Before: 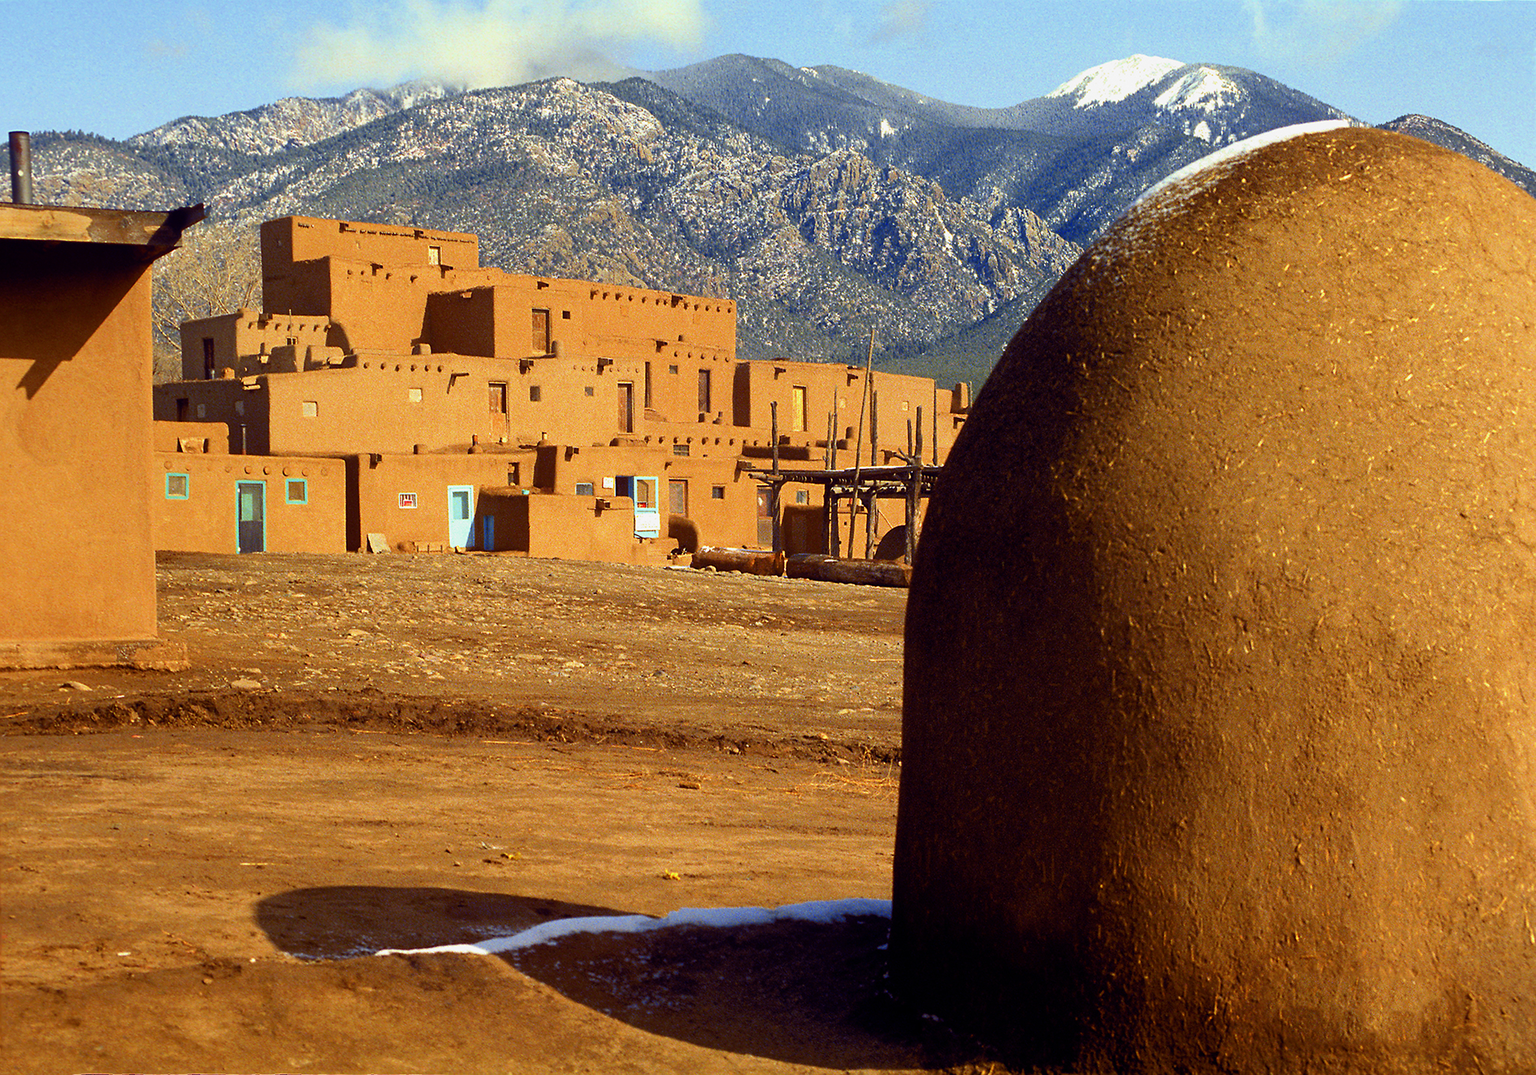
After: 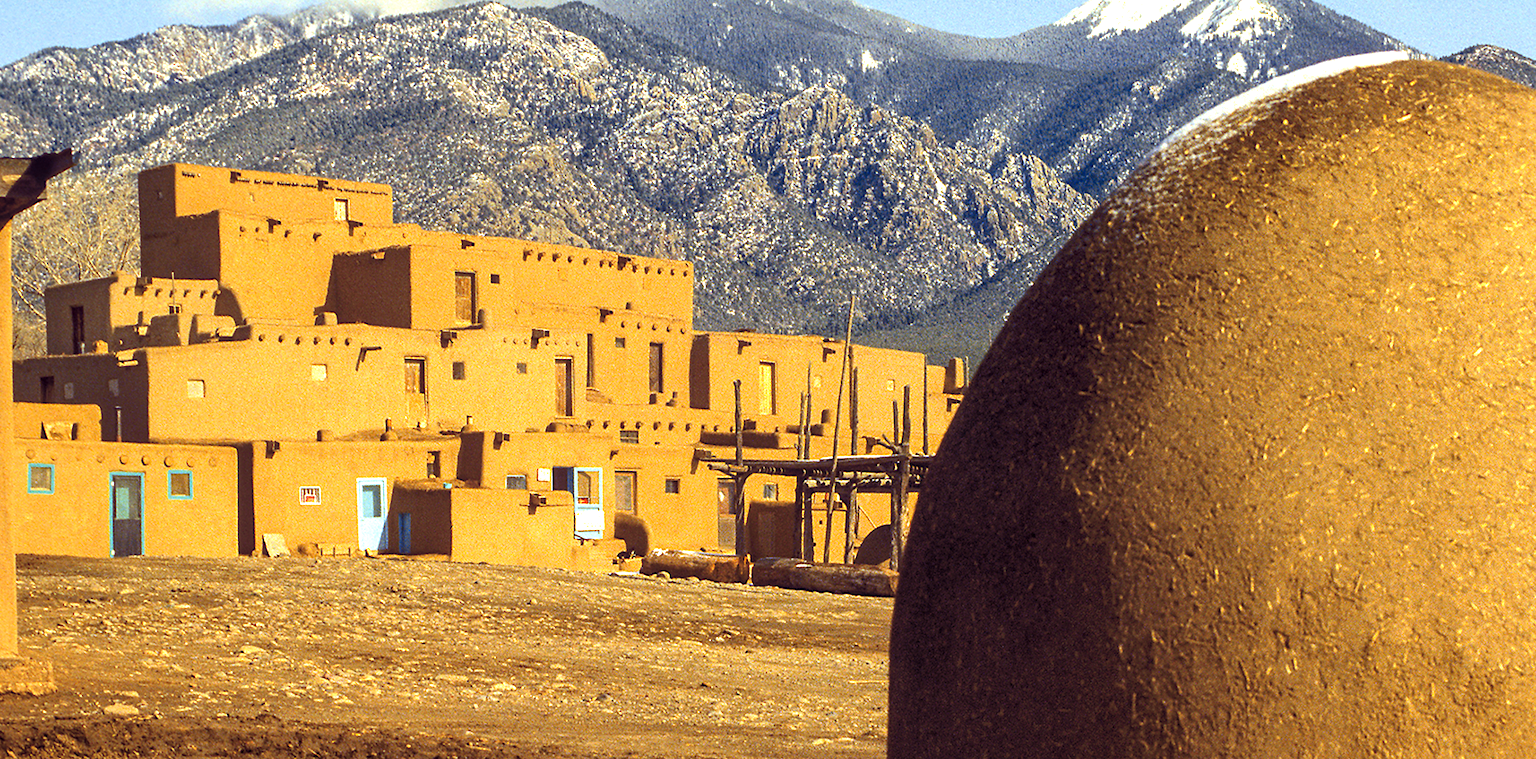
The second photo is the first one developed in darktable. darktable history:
crop and rotate: left 9.263%, top 7.127%, right 4.987%, bottom 32.324%
local contrast: on, module defaults
exposure: black level correction 0, exposure 0.397 EV, compensate highlight preservation false
tone equalizer: smoothing diameter 2.11%, edges refinement/feathering 18.37, mask exposure compensation -1.57 EV, filter diffusion 5
